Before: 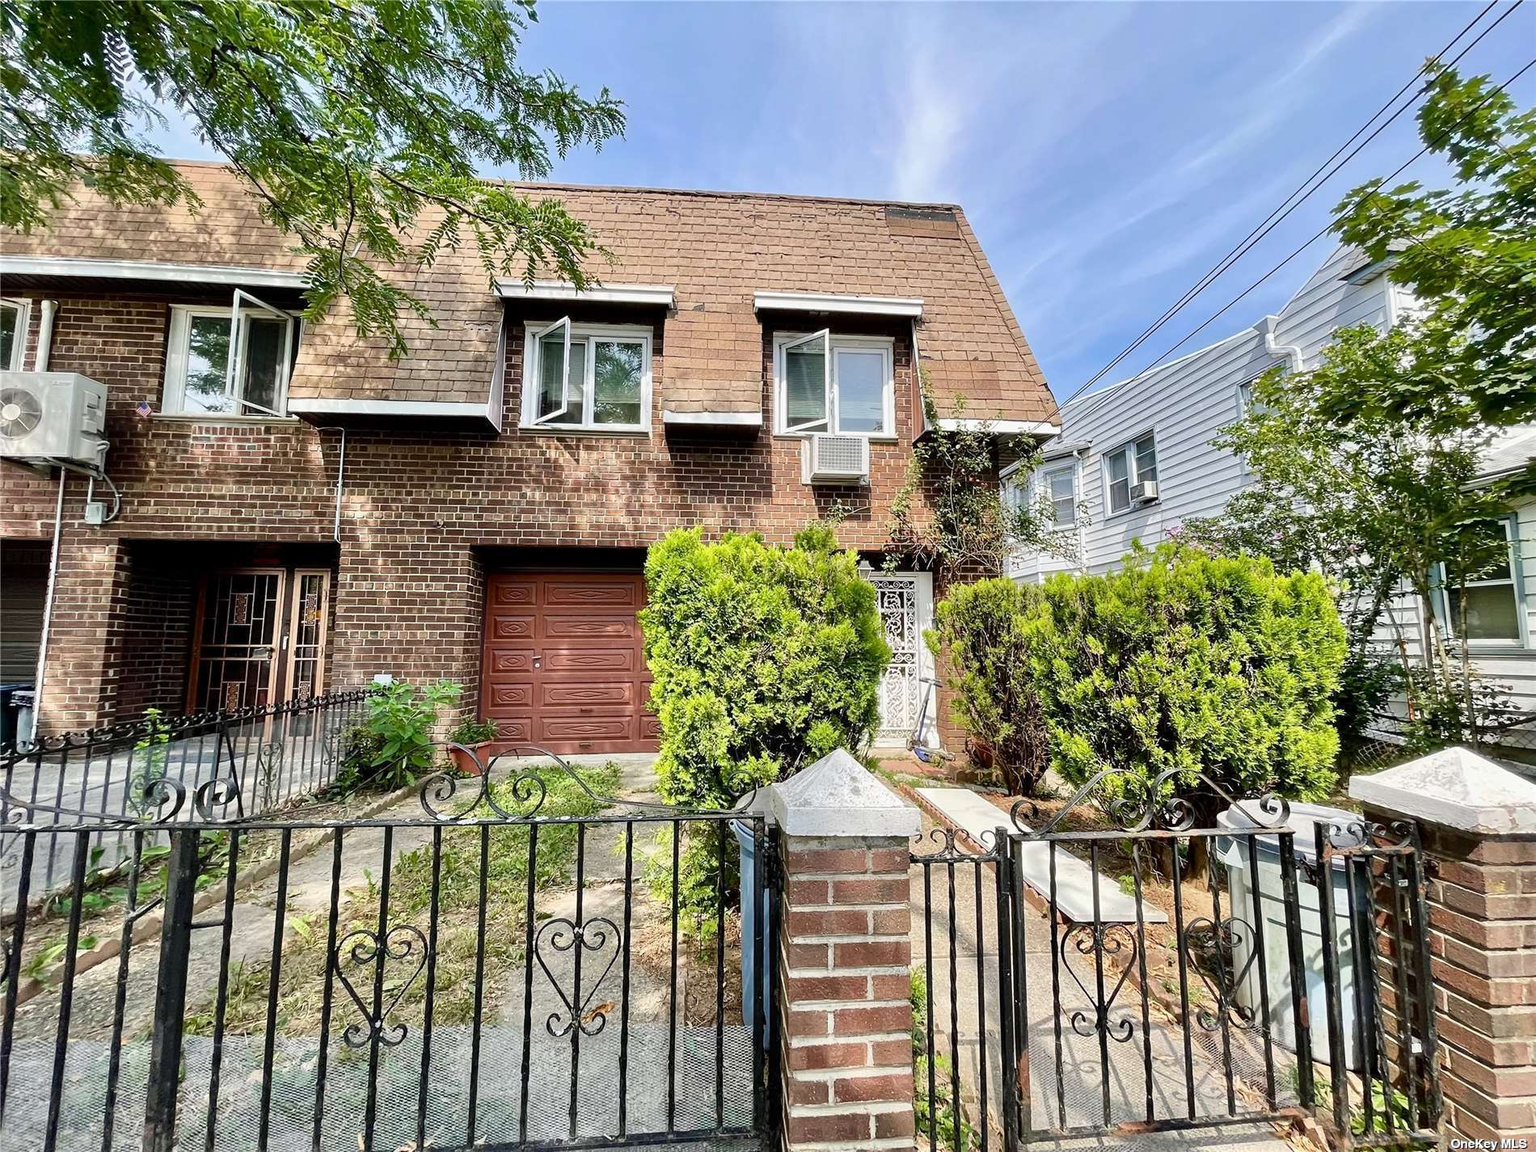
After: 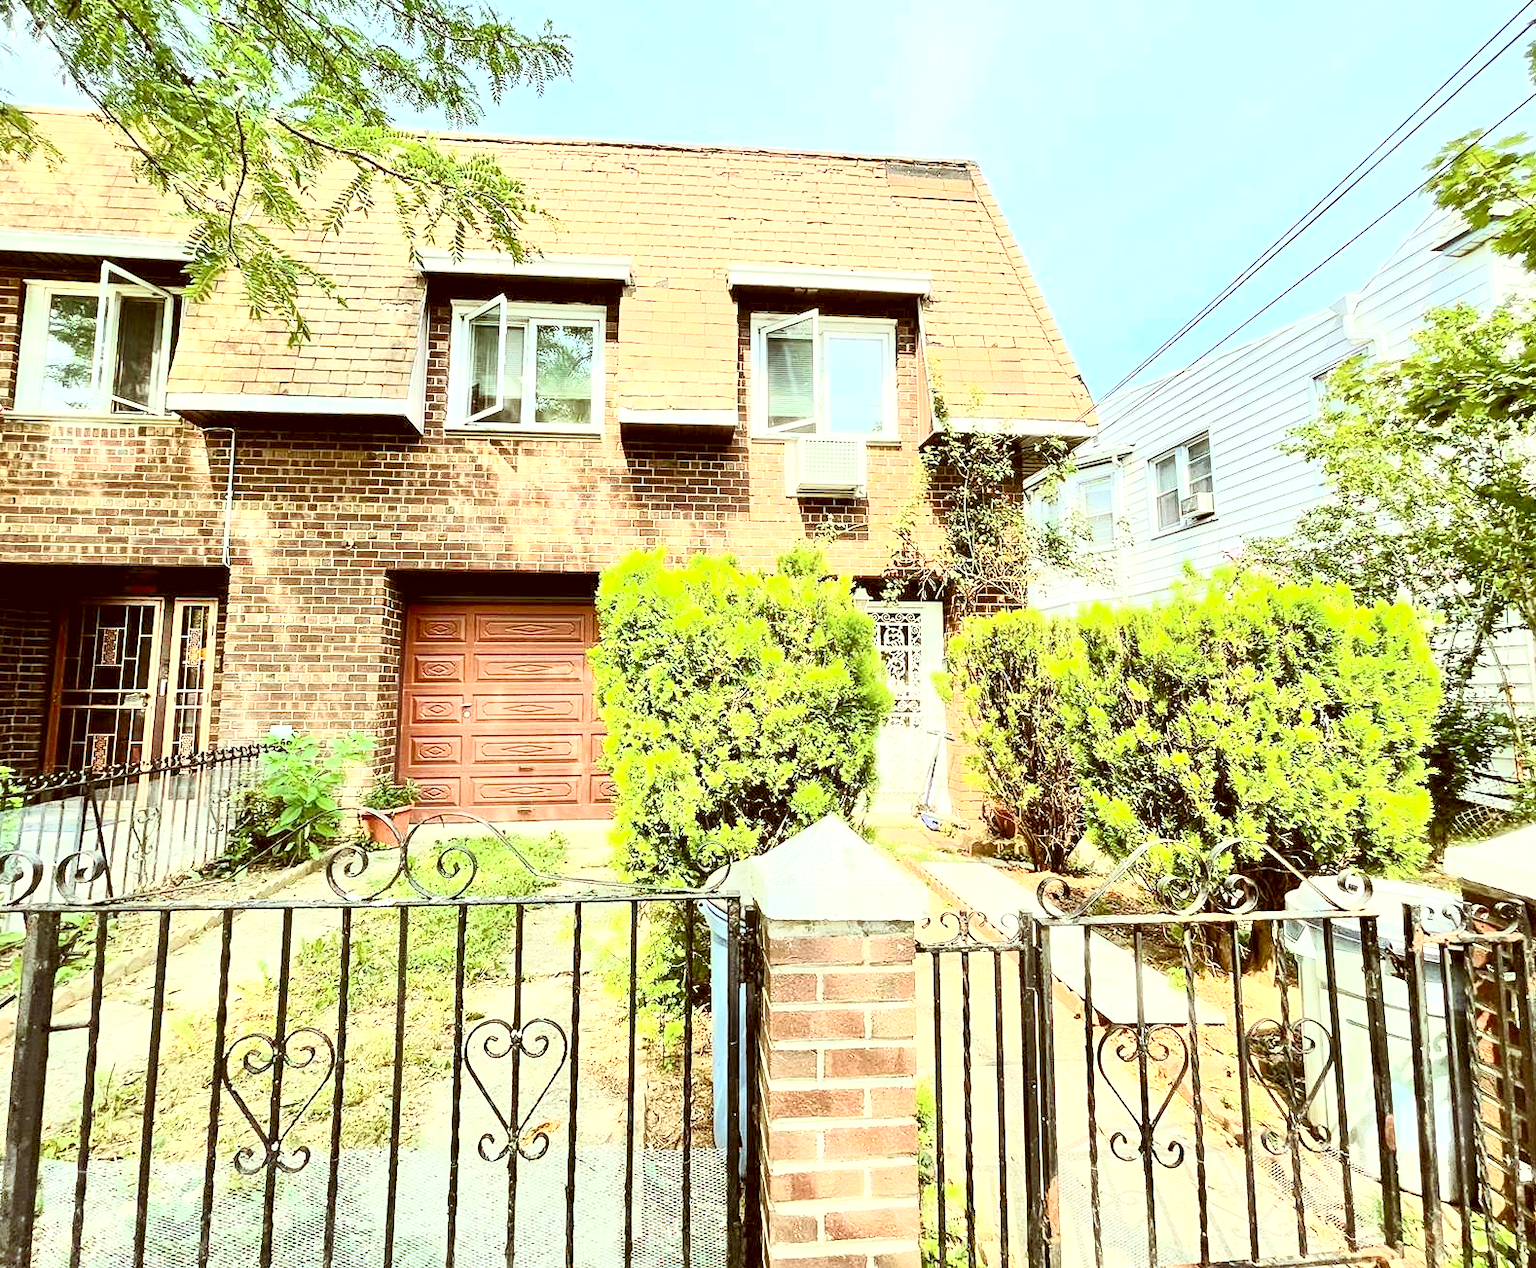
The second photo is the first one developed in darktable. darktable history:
color correction: highlights a* -6.12, highlights b* 9.31, shadows a* 10.62, shadows b* 23.79
exposure: black level correction 0.001, exposure 0.964 EV, compensate highlight preservation false
contrast brightness saturation: contrast 0.392, brightness 0.512
crop: left 9.775%, top 6.309%, right 7.169%, bottom 2.229%
